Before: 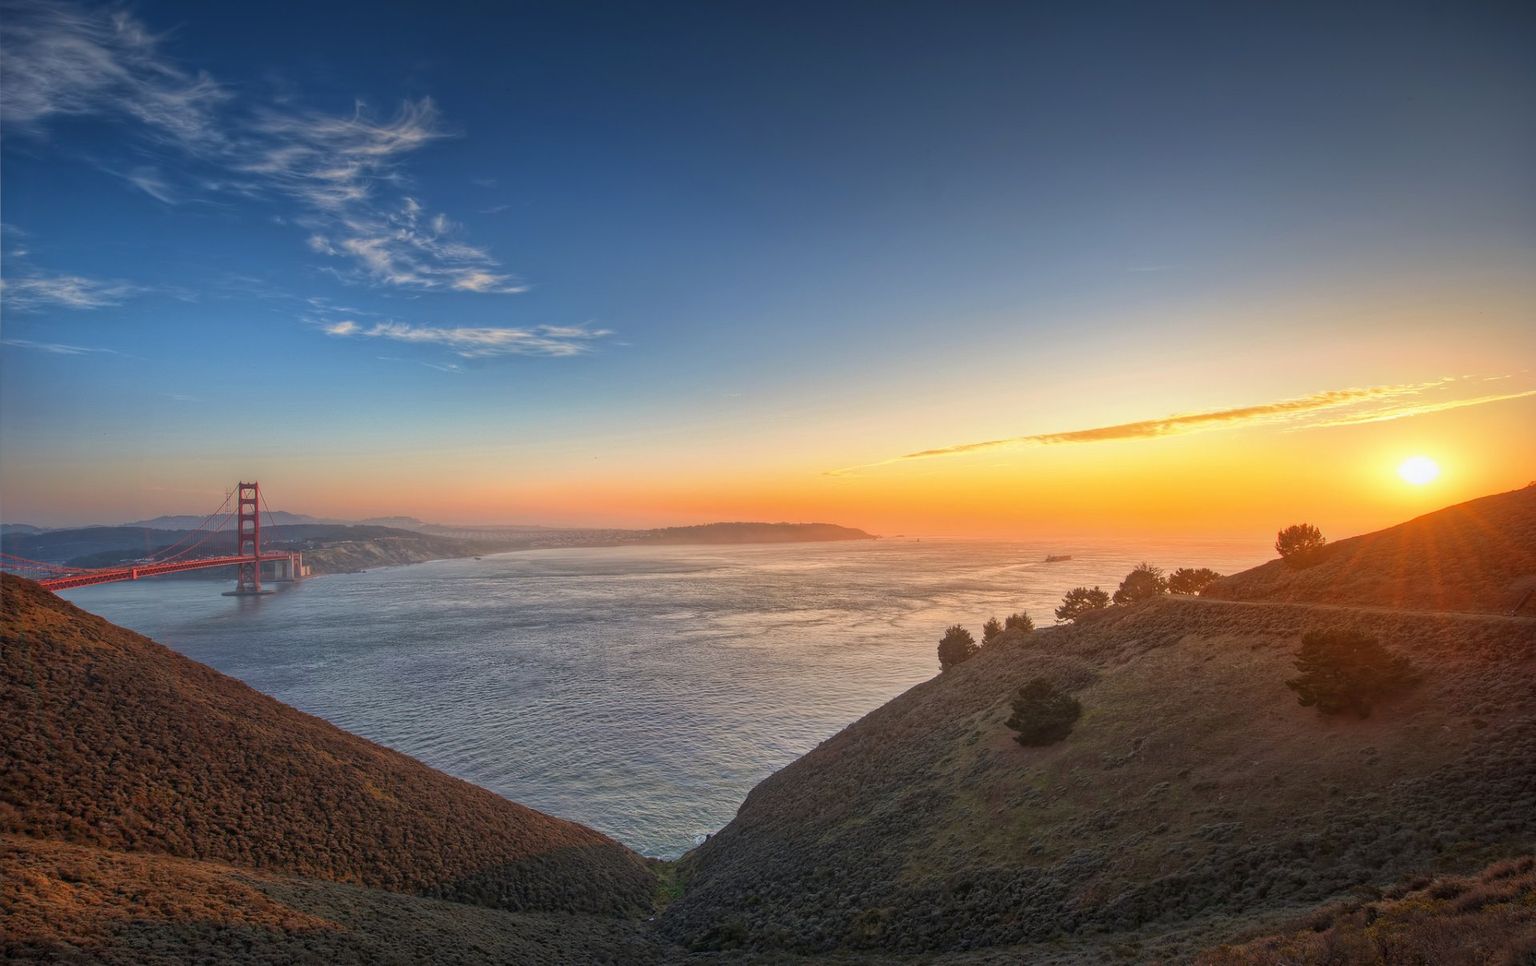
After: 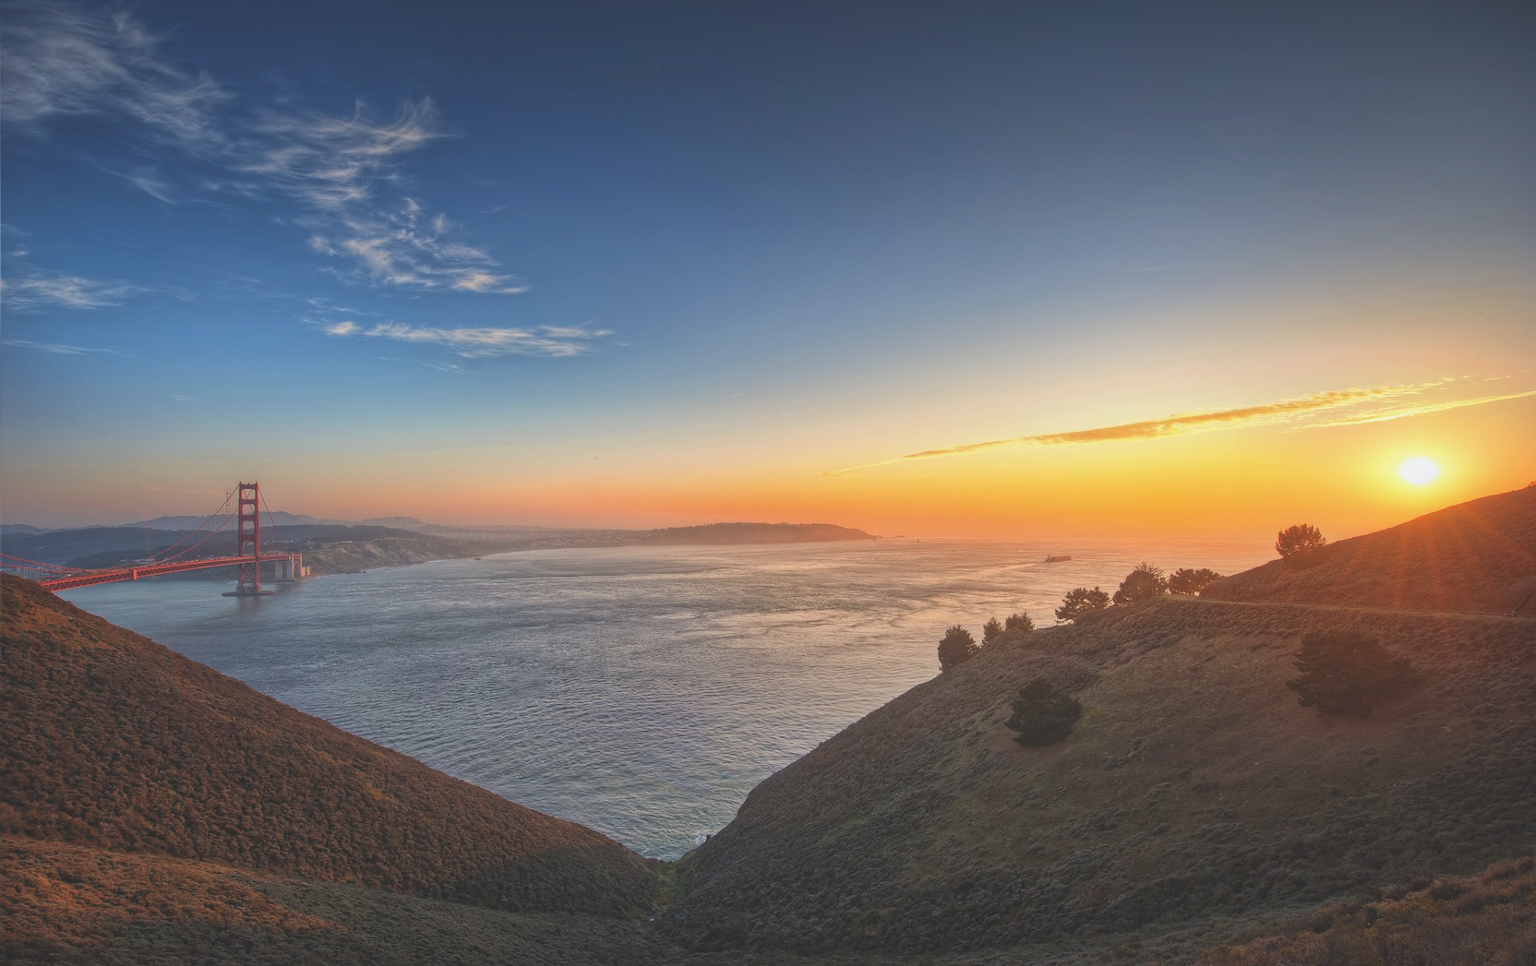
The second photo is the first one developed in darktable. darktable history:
exposure: black level correction -0.026, exposure -0.118 EV, compensate highlight preservation false
